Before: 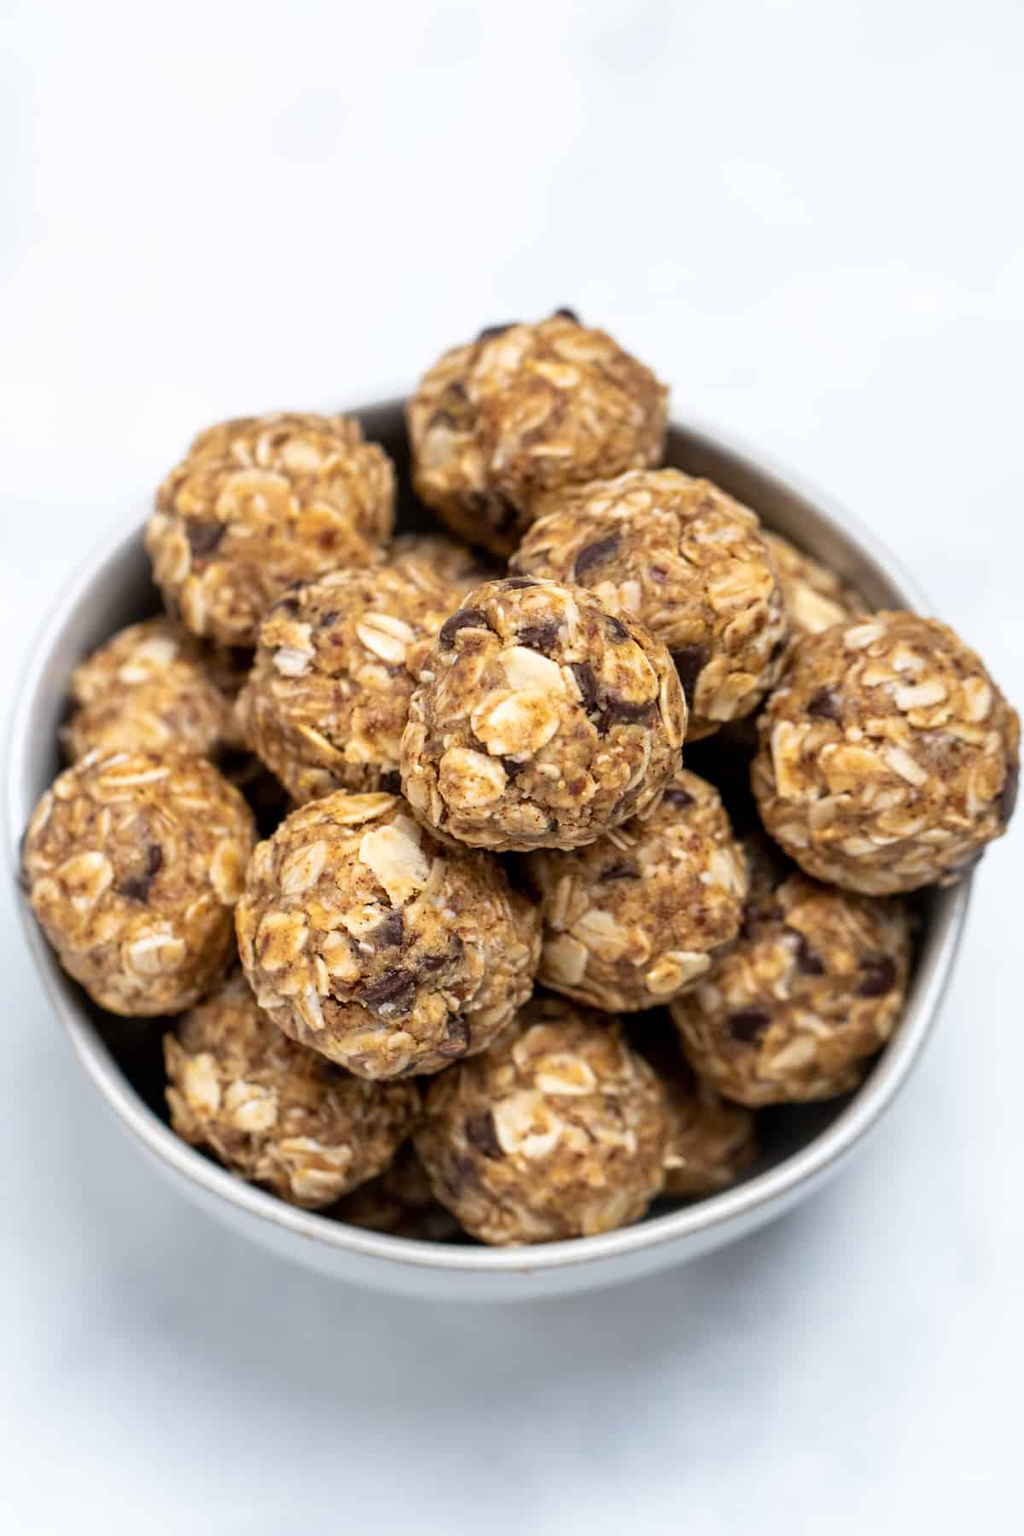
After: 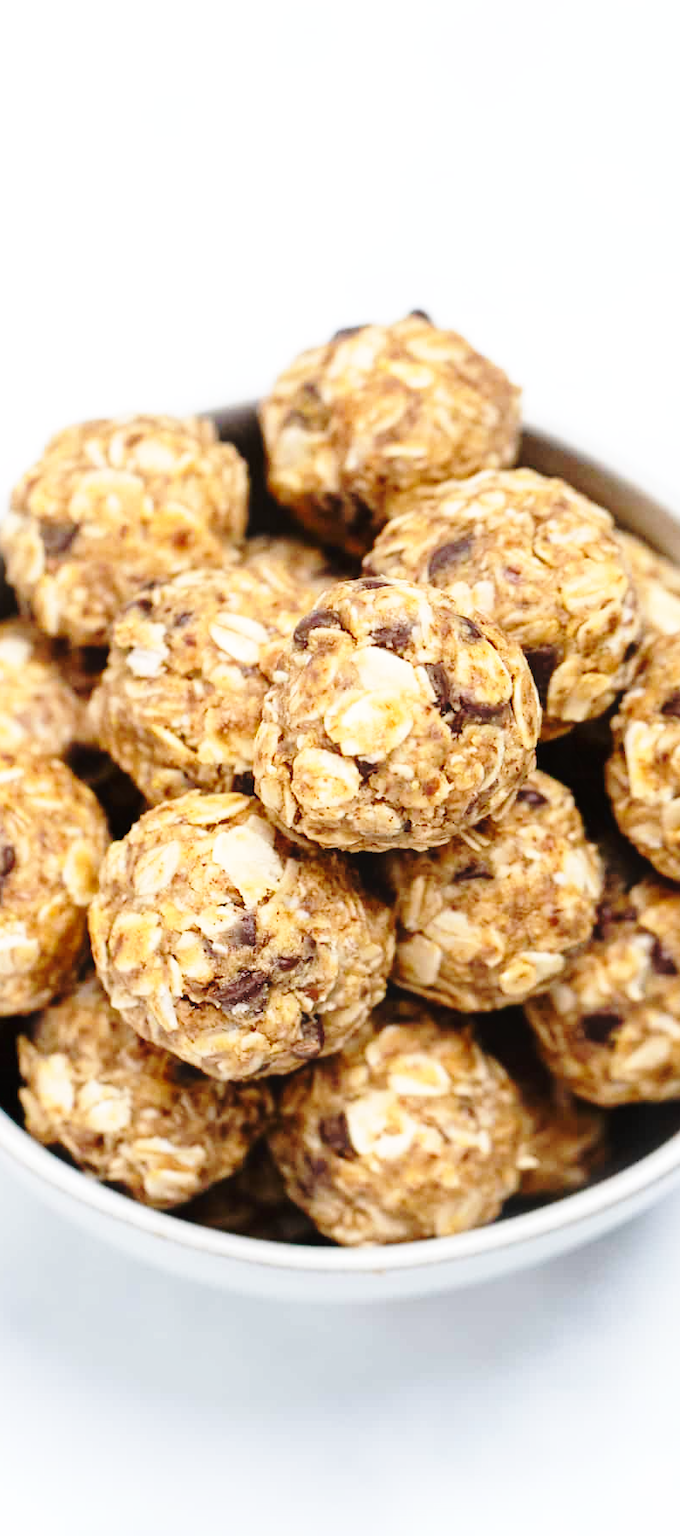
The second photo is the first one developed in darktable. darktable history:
contrast equalizer: y [[0.6 ×6], [0.55 ×6], [0 ×6], [0 ×6], [0 ×6]], mix -0.297
crop and rotate: left 14.338%, right 19.205%
base curve: curves: ch0 [(0, 0) (0.032, 0.037) (0.105, 0.228) (0.435, 0.76) (0.856, 0.983) (1, 1)], preserve colors none
